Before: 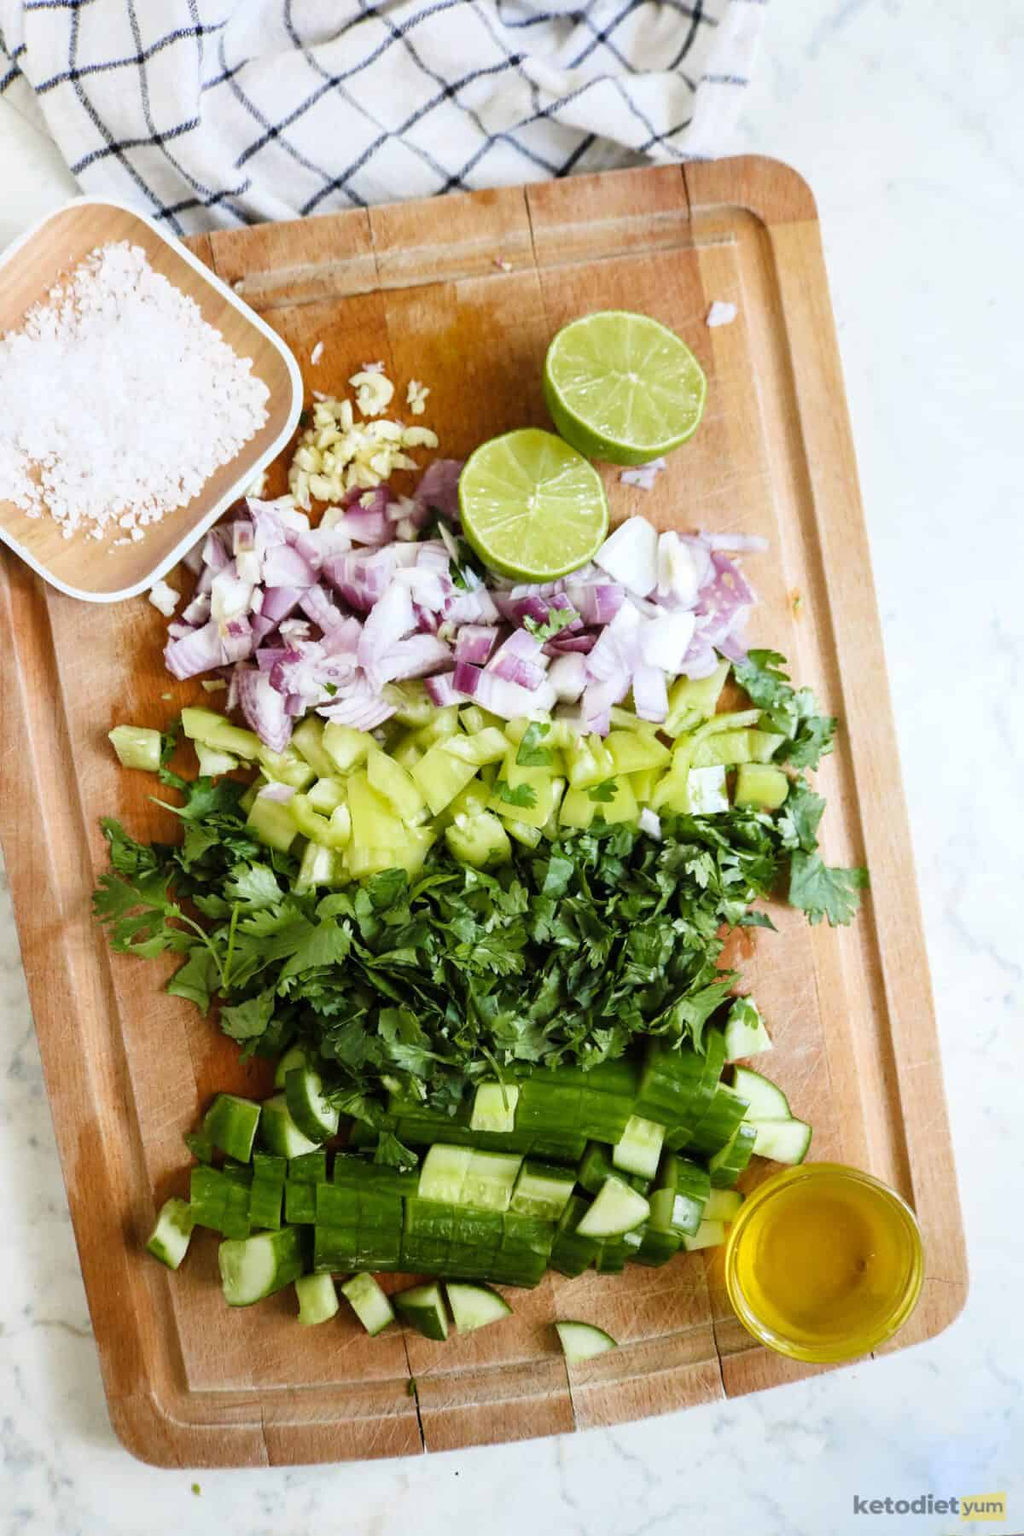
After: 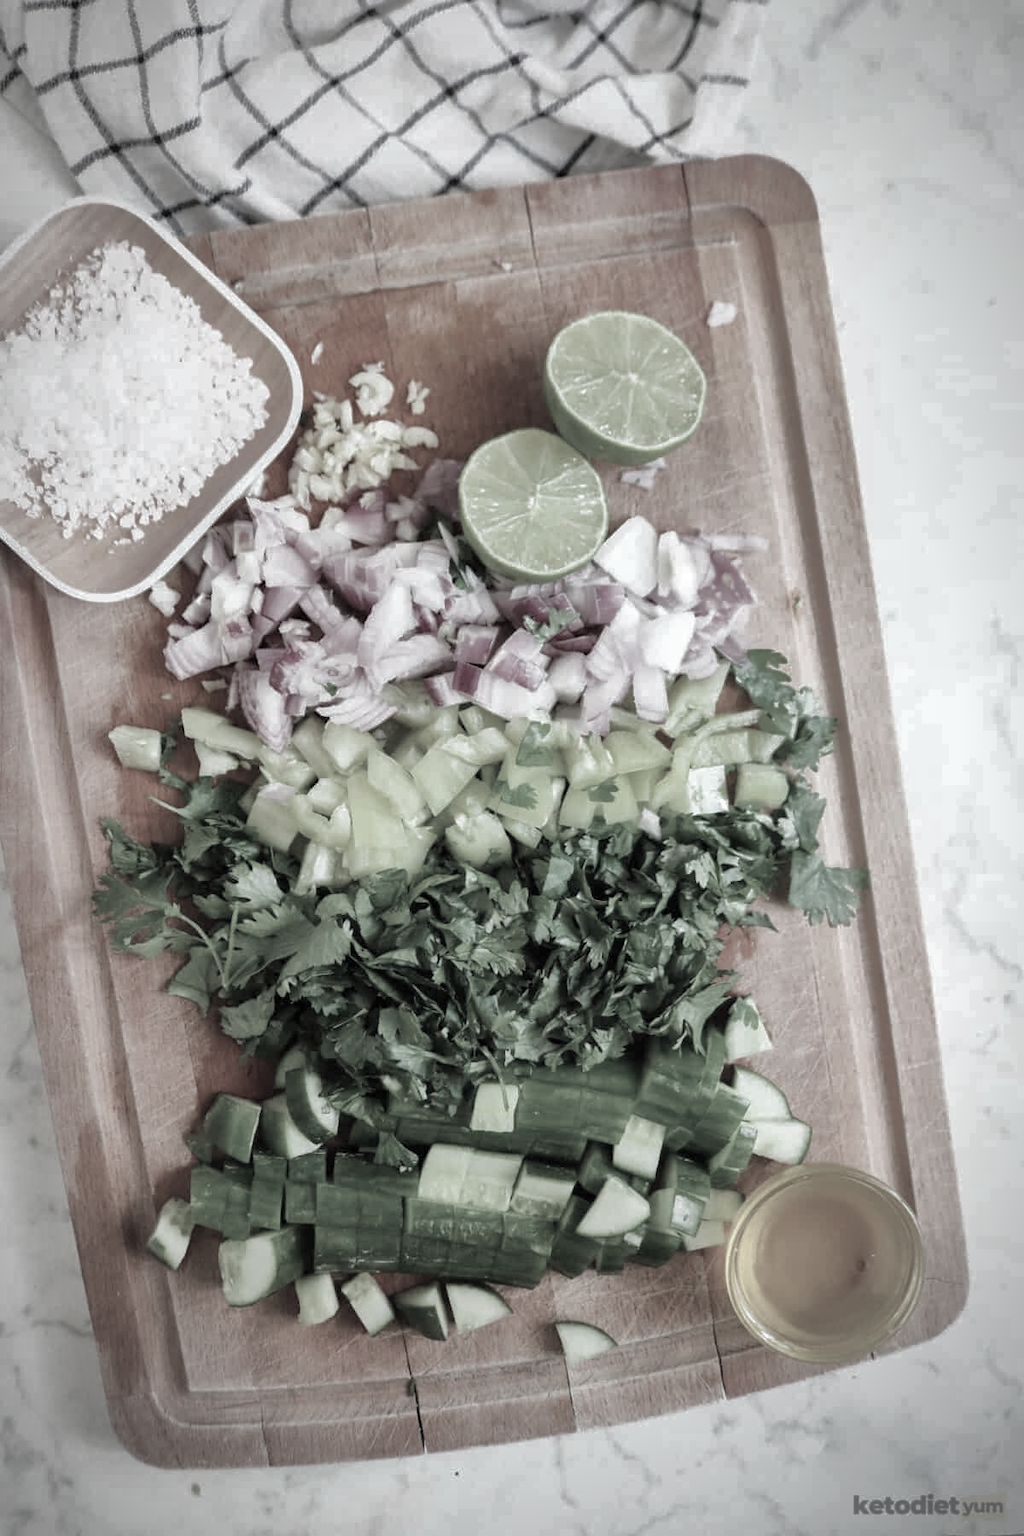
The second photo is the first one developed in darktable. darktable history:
color contrast: green-magenta contrast 0.3, blue-yellow contrast 0.15
vignetting: fall-off start 87%, automatic ratio true
shadows and highlights: shadows 40, highlights -60
